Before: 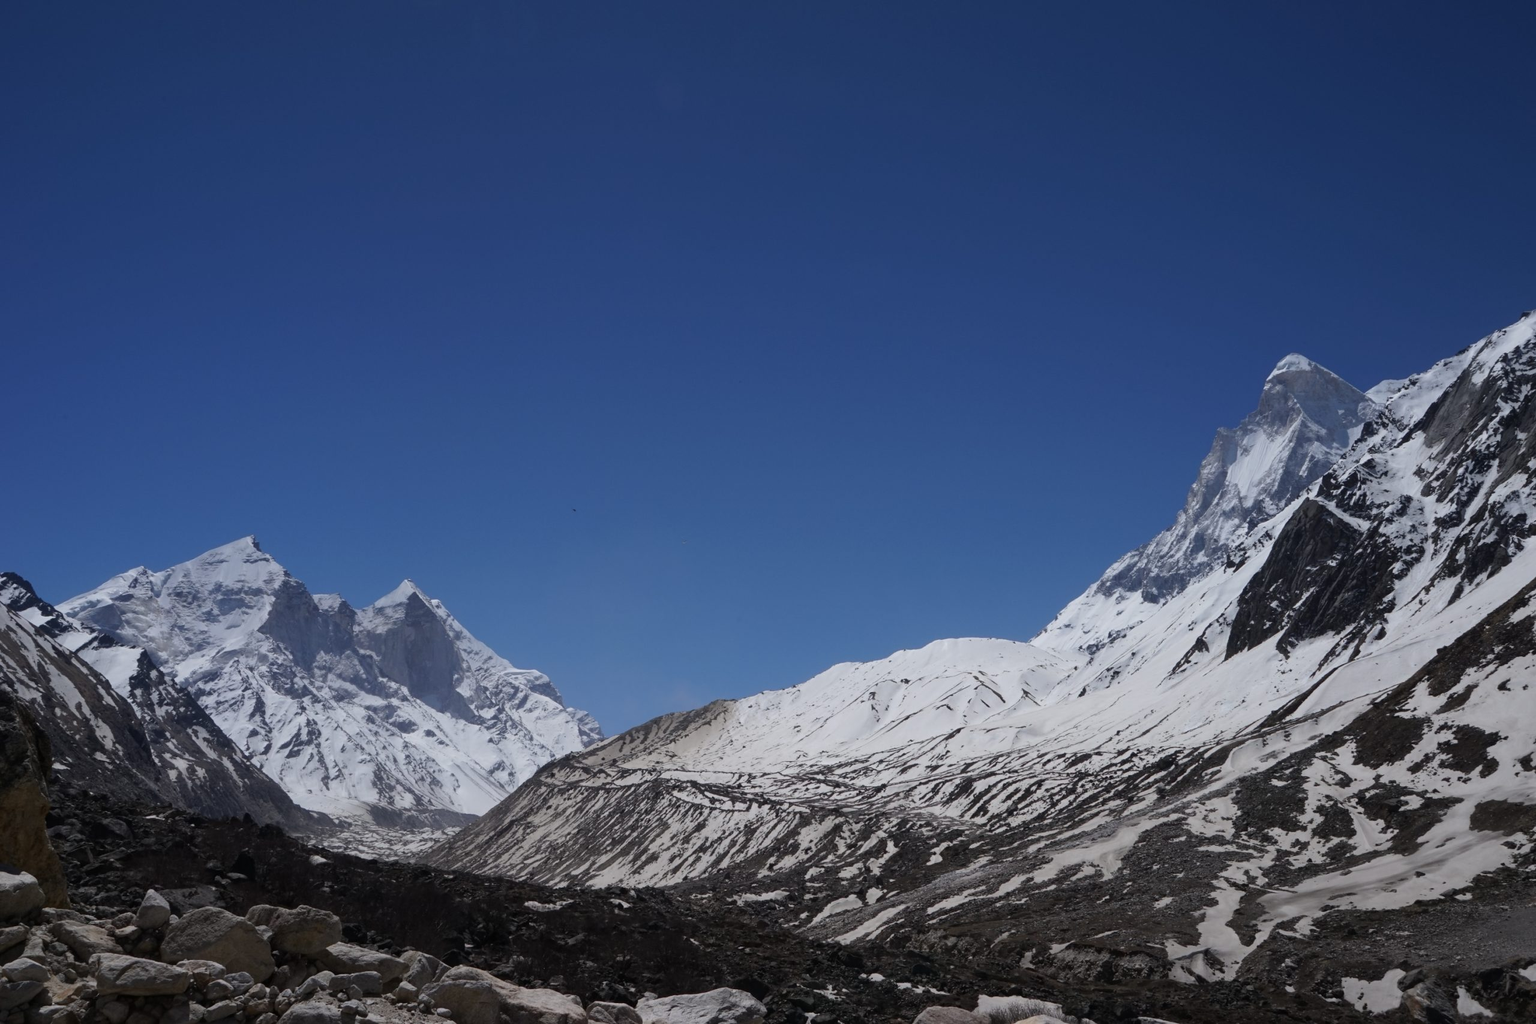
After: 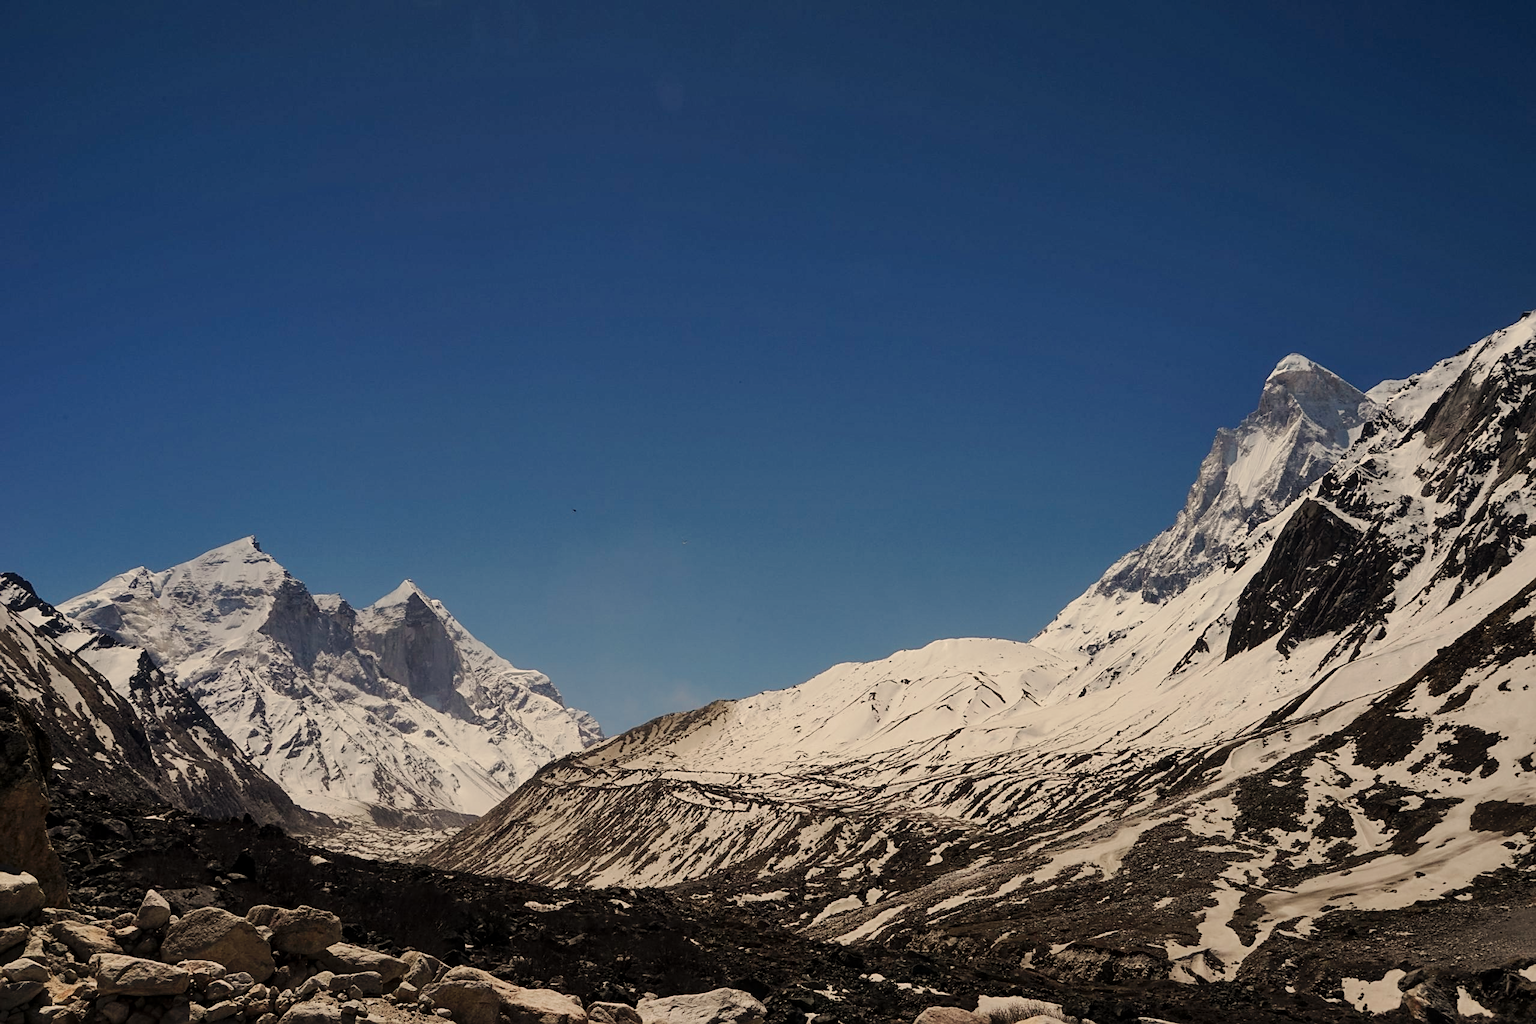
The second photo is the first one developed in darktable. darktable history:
sharpen: on, module defaults
tone curve: curves: ch0 [(0, 0) (0.003, 0.012) (0.011, 0.014) (0.025, 0.02) (0.044, 0.034) (0.069, 0.047) (0.1, 0.063) (0.136, 0.086) (0.177, 0.131) (0.224, 0.183) (0.277, 0.243) (0.335, 0.317) (0.399, 0.403) (0.468, 0.488) (0.543, 0.573) (0.623, 0.649) (0.709, 0.718) (0.801, 0.795) (0.898, 0.872) (1, 1)], preserve colors none
white balance: red 1.138, green 0.996, blue 0.812
local contrast: highlights 100%, shadows 100%, detail 131%, midtone range 0.2
shadows and highlights: shadows 37.27, highlights -28.18, soften with gaussian
